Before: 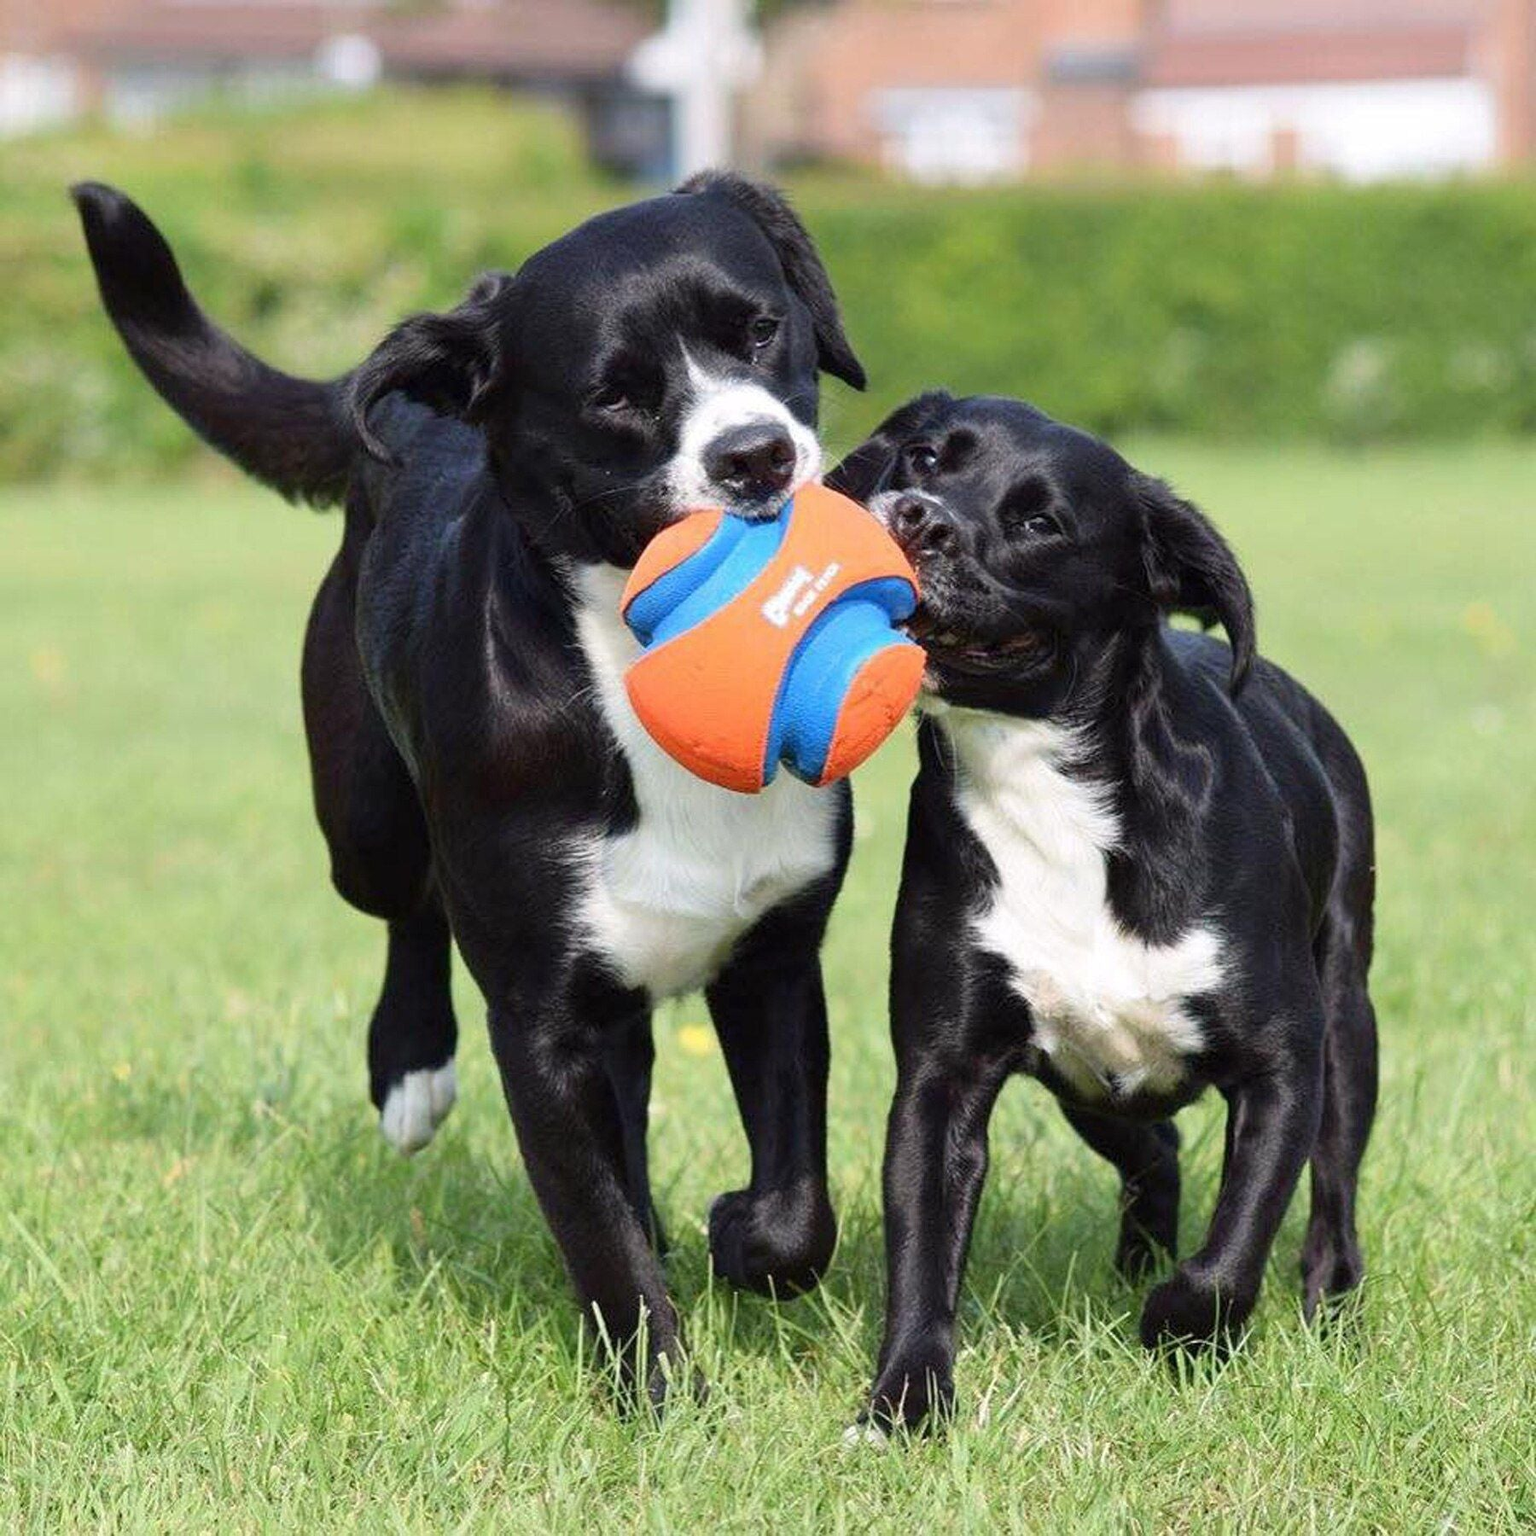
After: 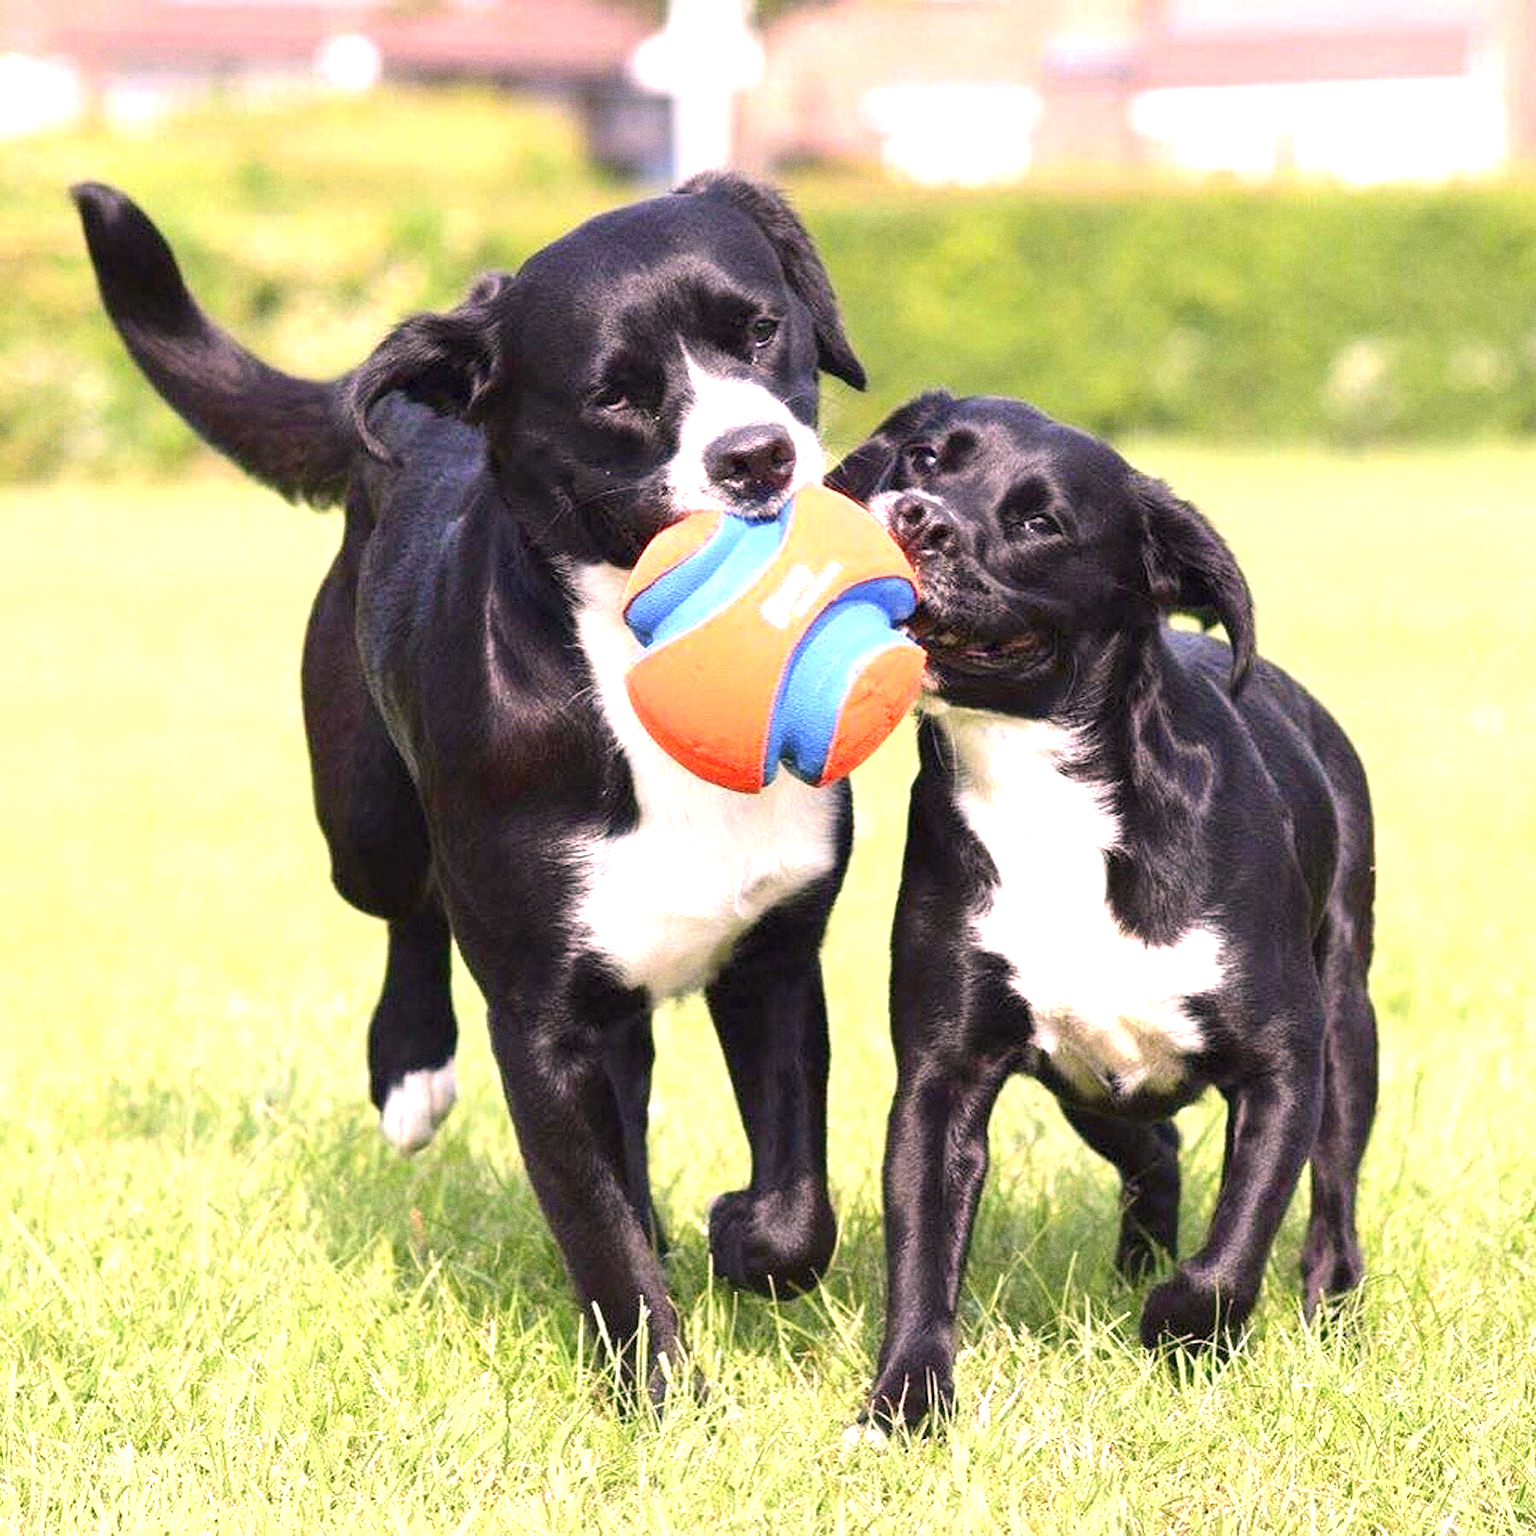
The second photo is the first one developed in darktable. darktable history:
grain: coarseness 0.47 ISO
exposure: black level correction 0, exposure 1.1 EV, compensate exposure bias true, compensate highlight preservation false
color correction: highlights a* 14.52, highlights b* 4.84
